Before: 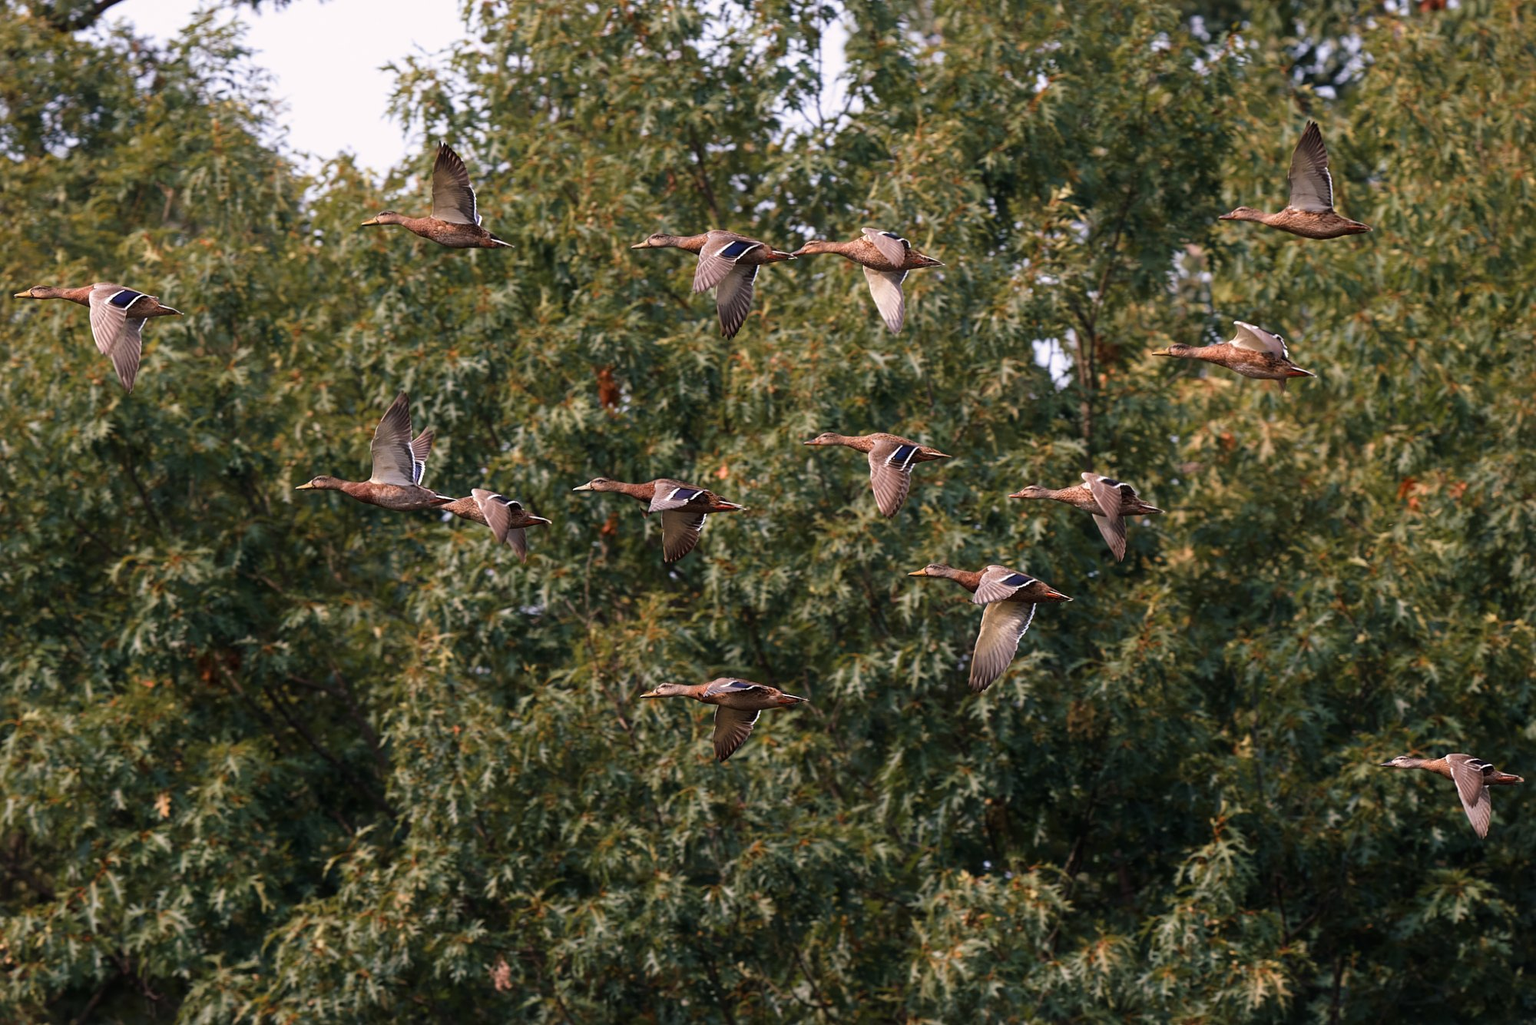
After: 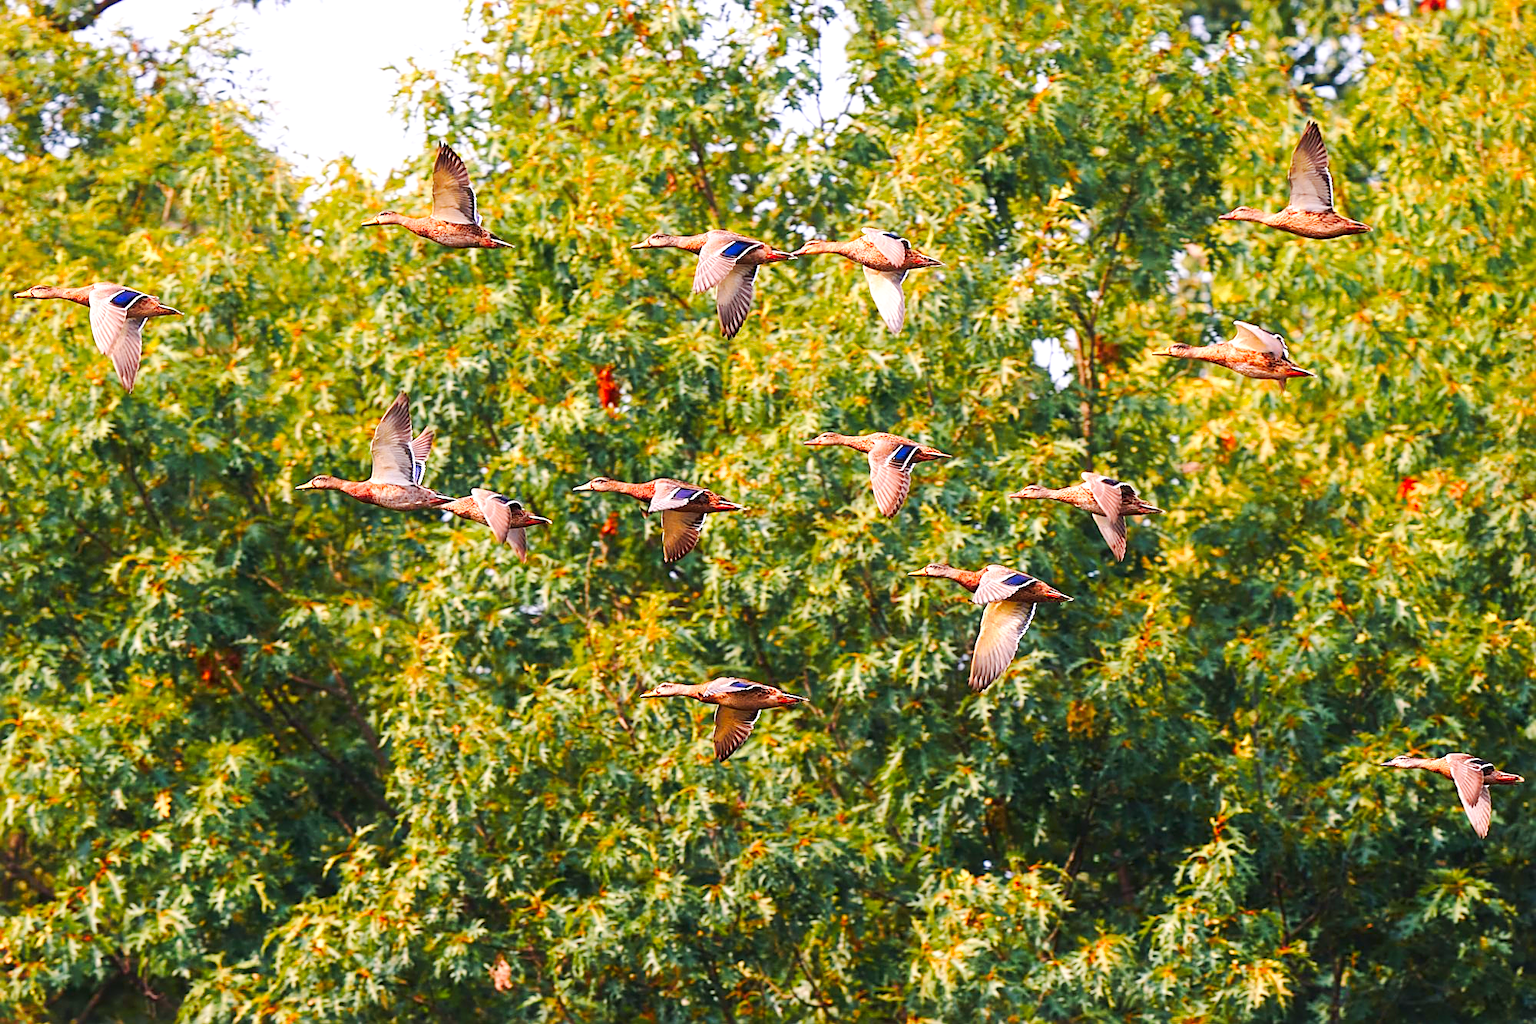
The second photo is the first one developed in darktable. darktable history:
levels: levels [0, 0.397, 0.955]
color zones: curves: ch0 [(0.224, 0.526) (0.75, 0.5)]; ch1 [(0.055, 0.526) (0.224, 0.761) (0.377, 0.526) (0.75, 0.5)]
base curve: curves: ch0 [(0, 0) (0.028, 0.03) (0.121, 0.232) (0.46, 0.748) (0.859, 0.968) (1, 1)], preserve colors none
sharpen: on, module defaults
